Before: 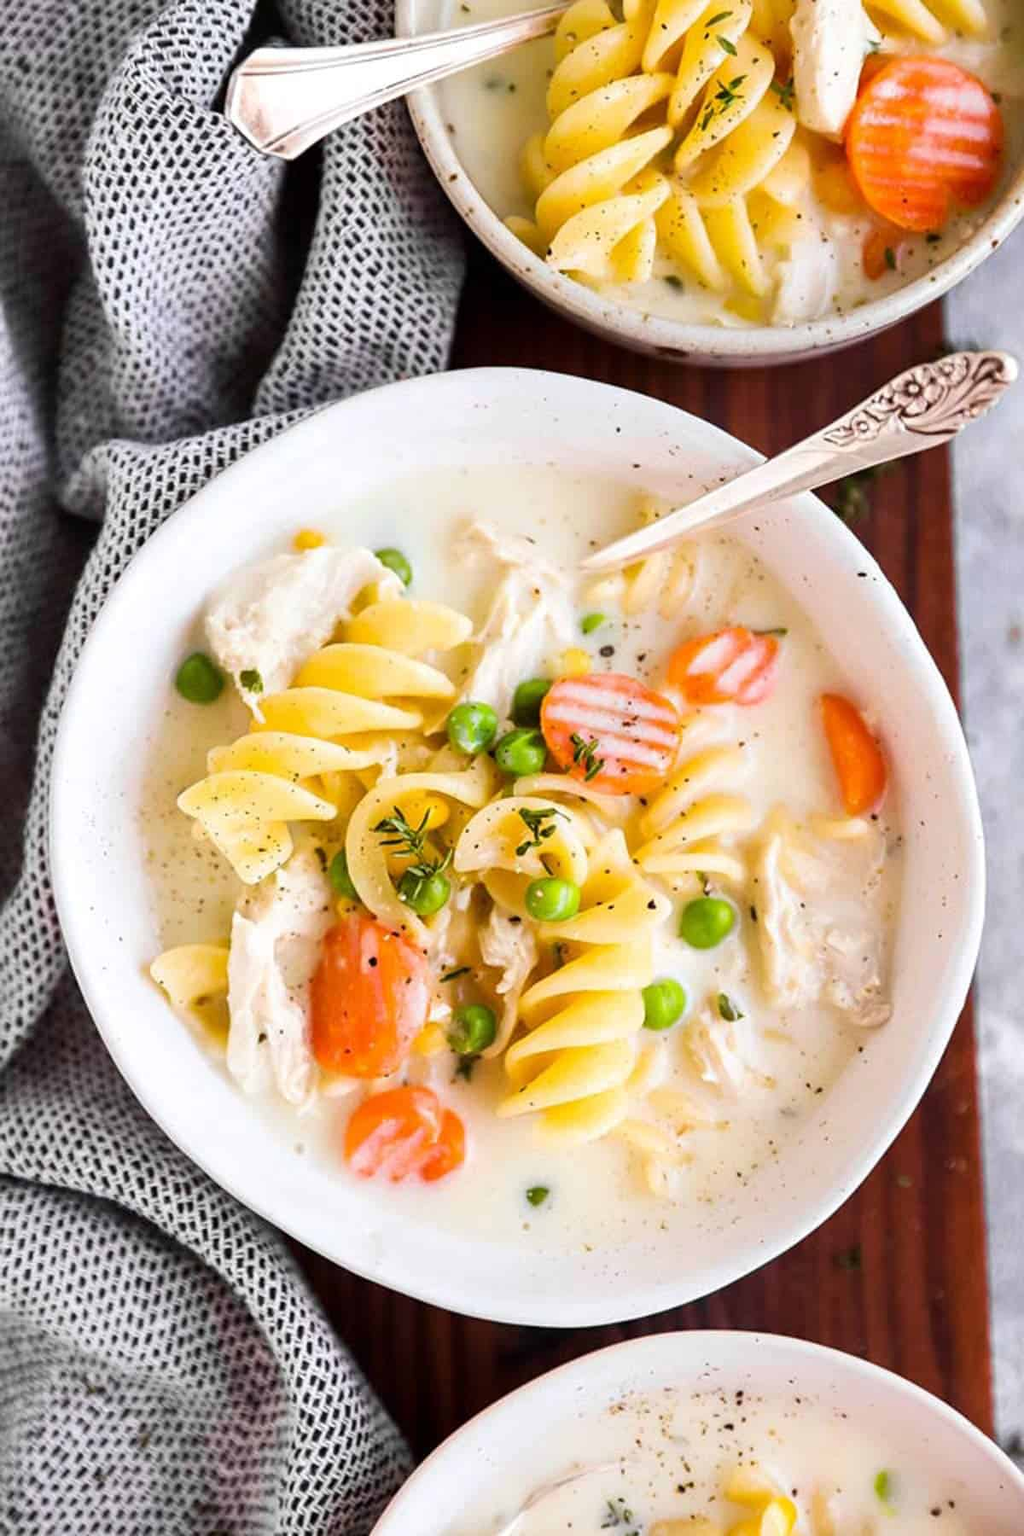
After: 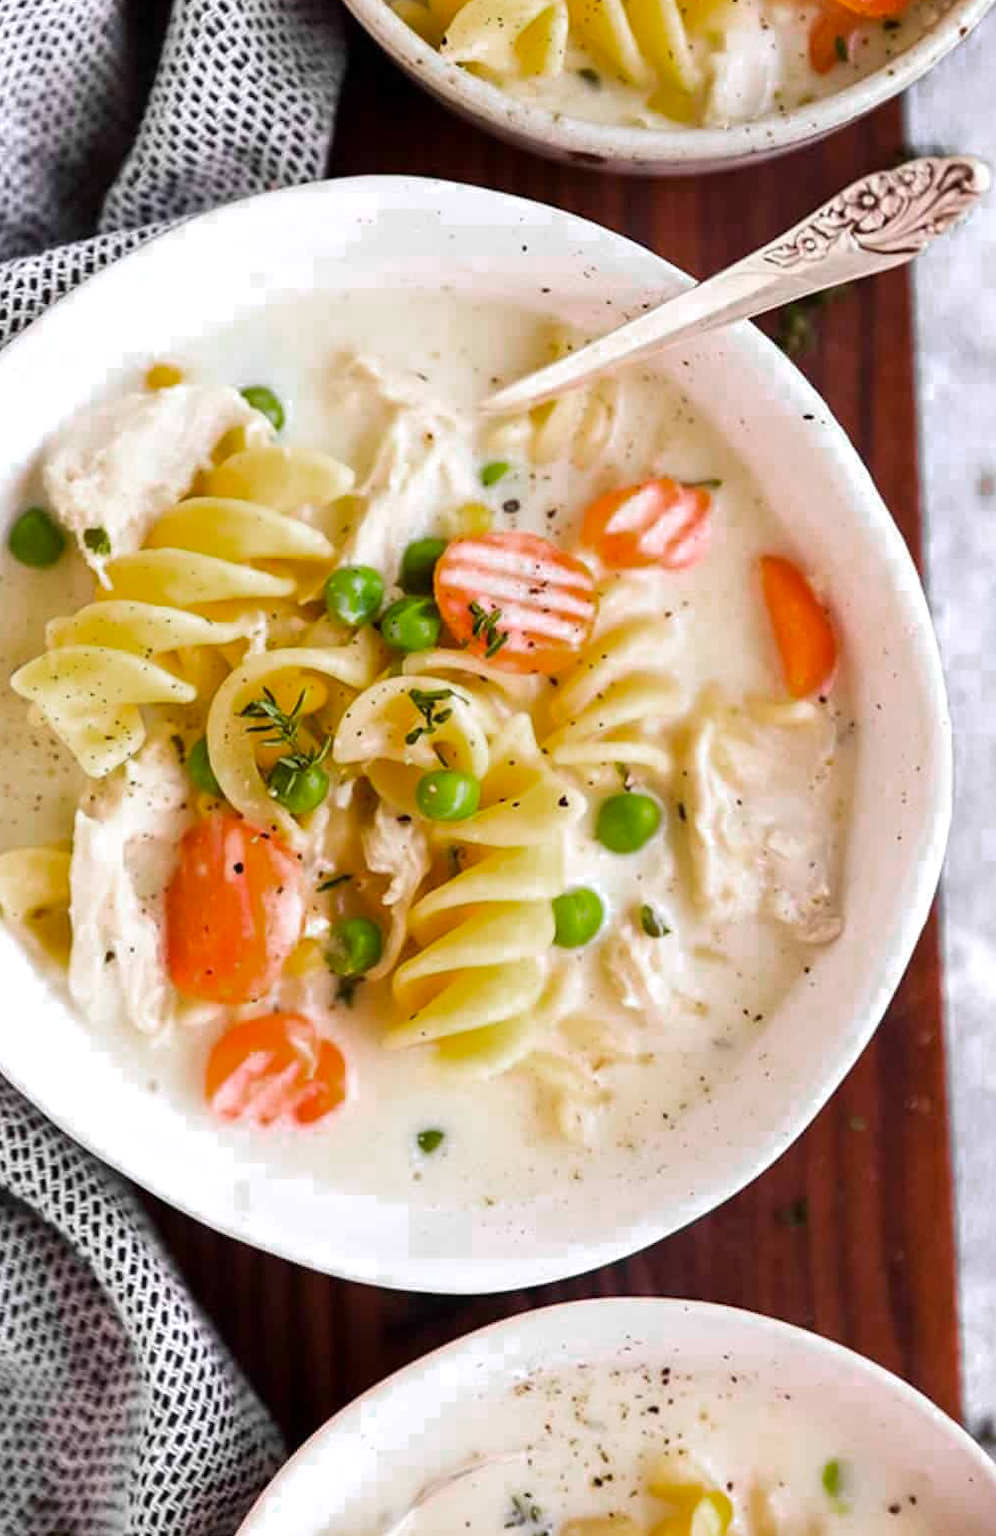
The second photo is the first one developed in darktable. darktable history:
color zones: curves: ch0 [(0.203, 0.433) (0.607, 0.517) (0.697, 0.696) (0.705, 0.897)]
crop: left 16.435%, top 14.153%
